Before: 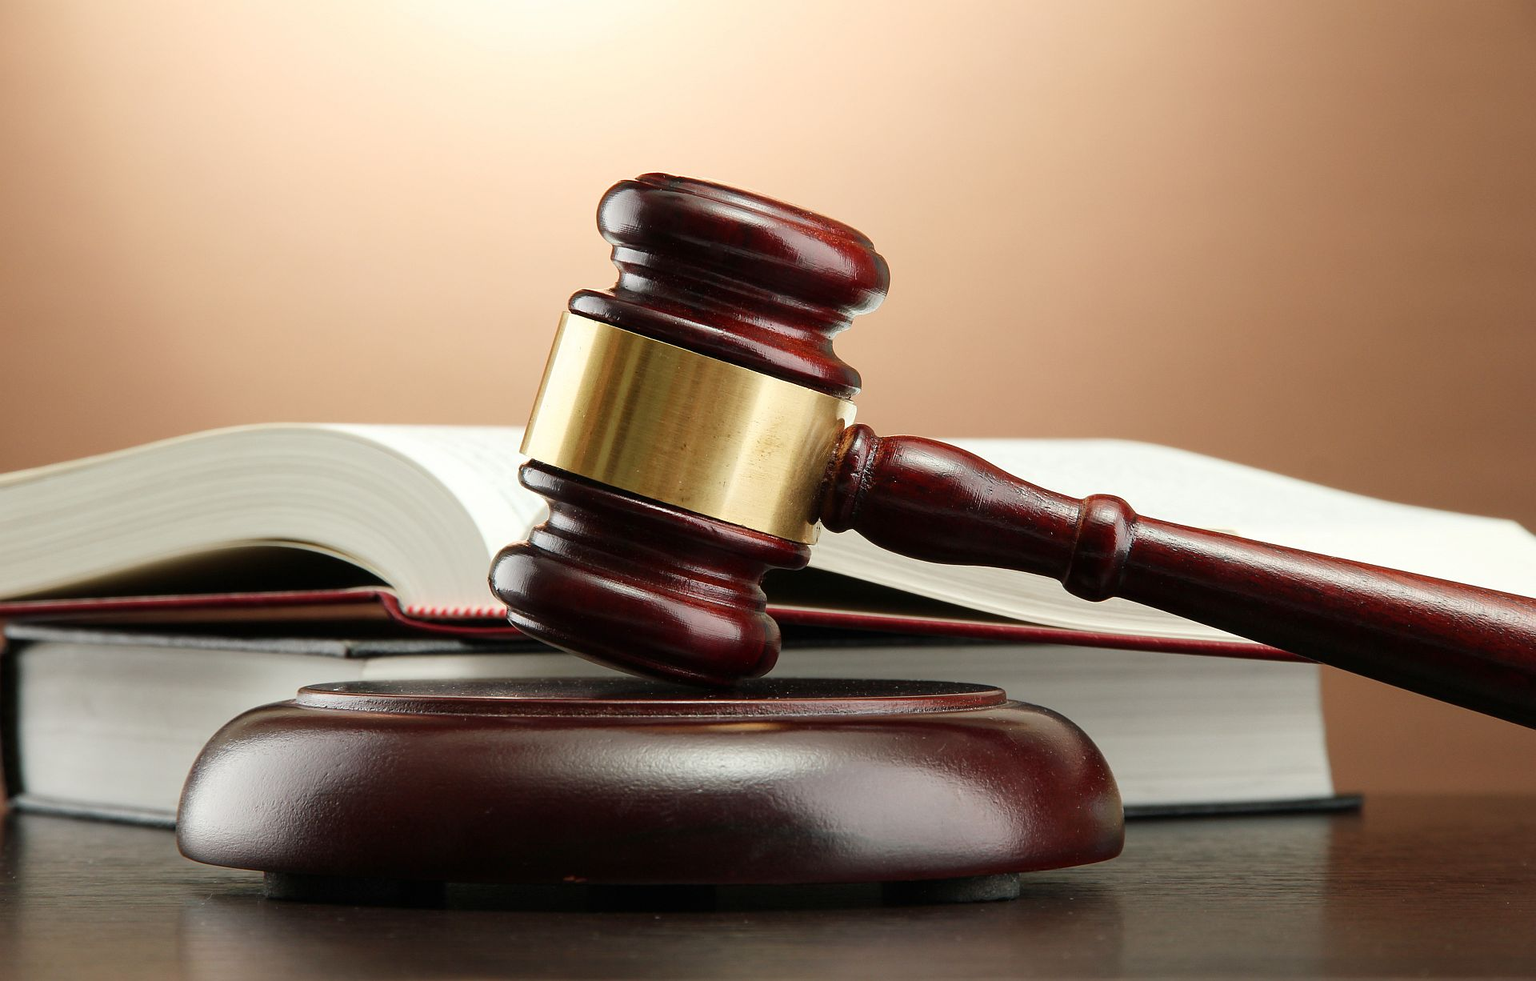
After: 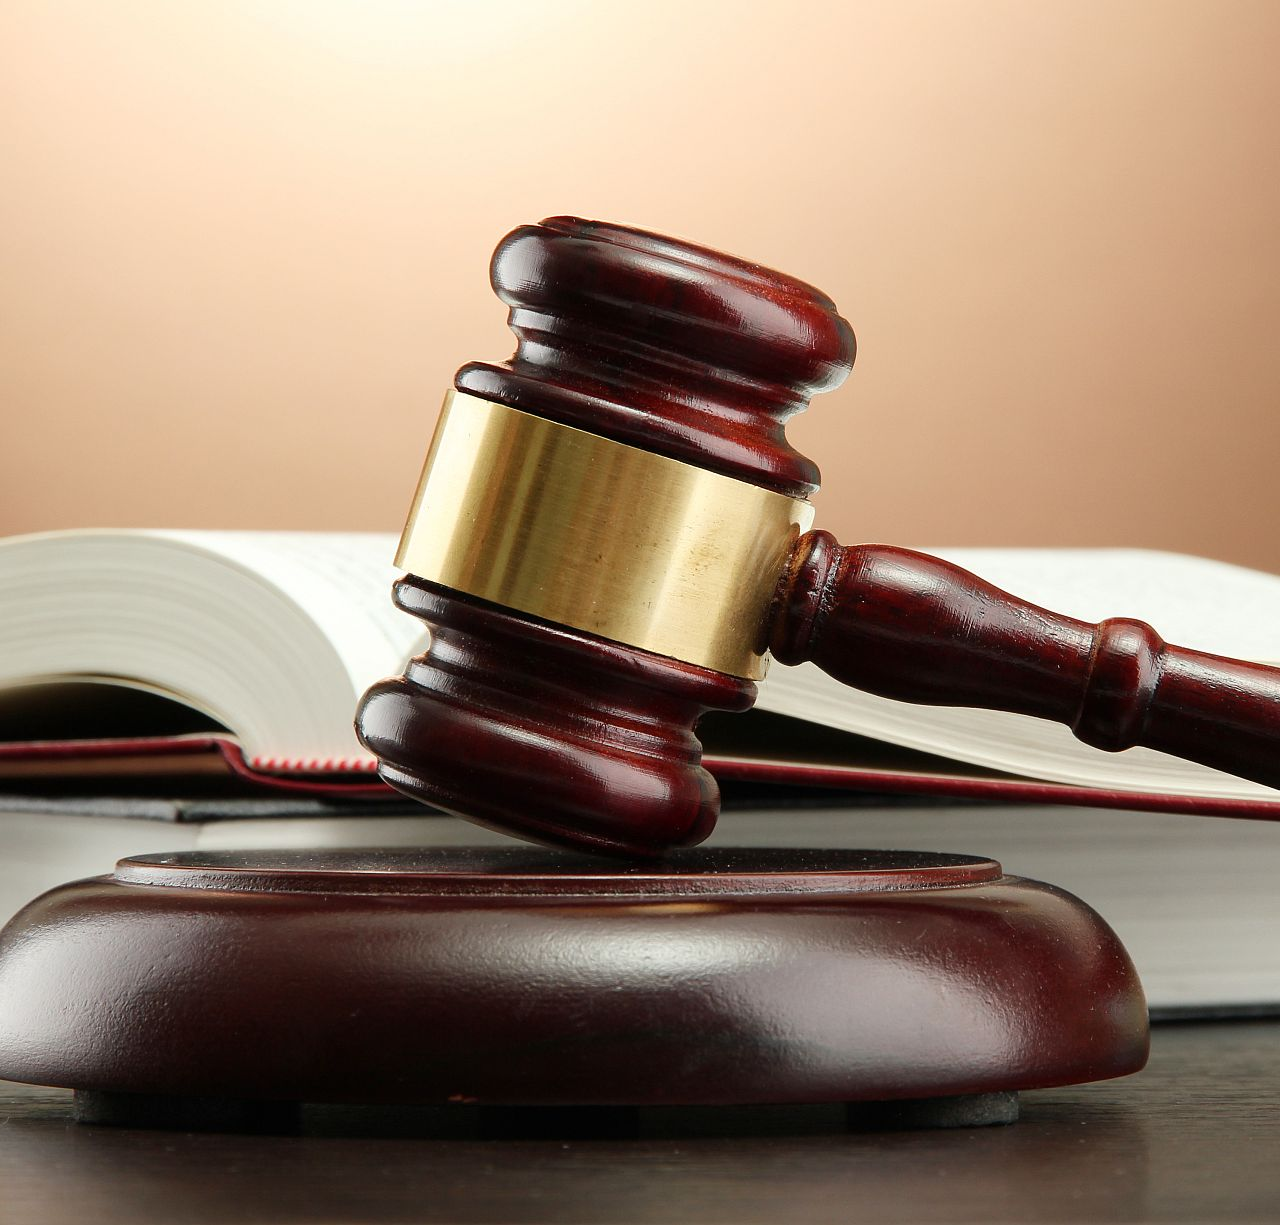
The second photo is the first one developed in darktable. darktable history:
crop and rotate: left 13.364%, right 19.966%
